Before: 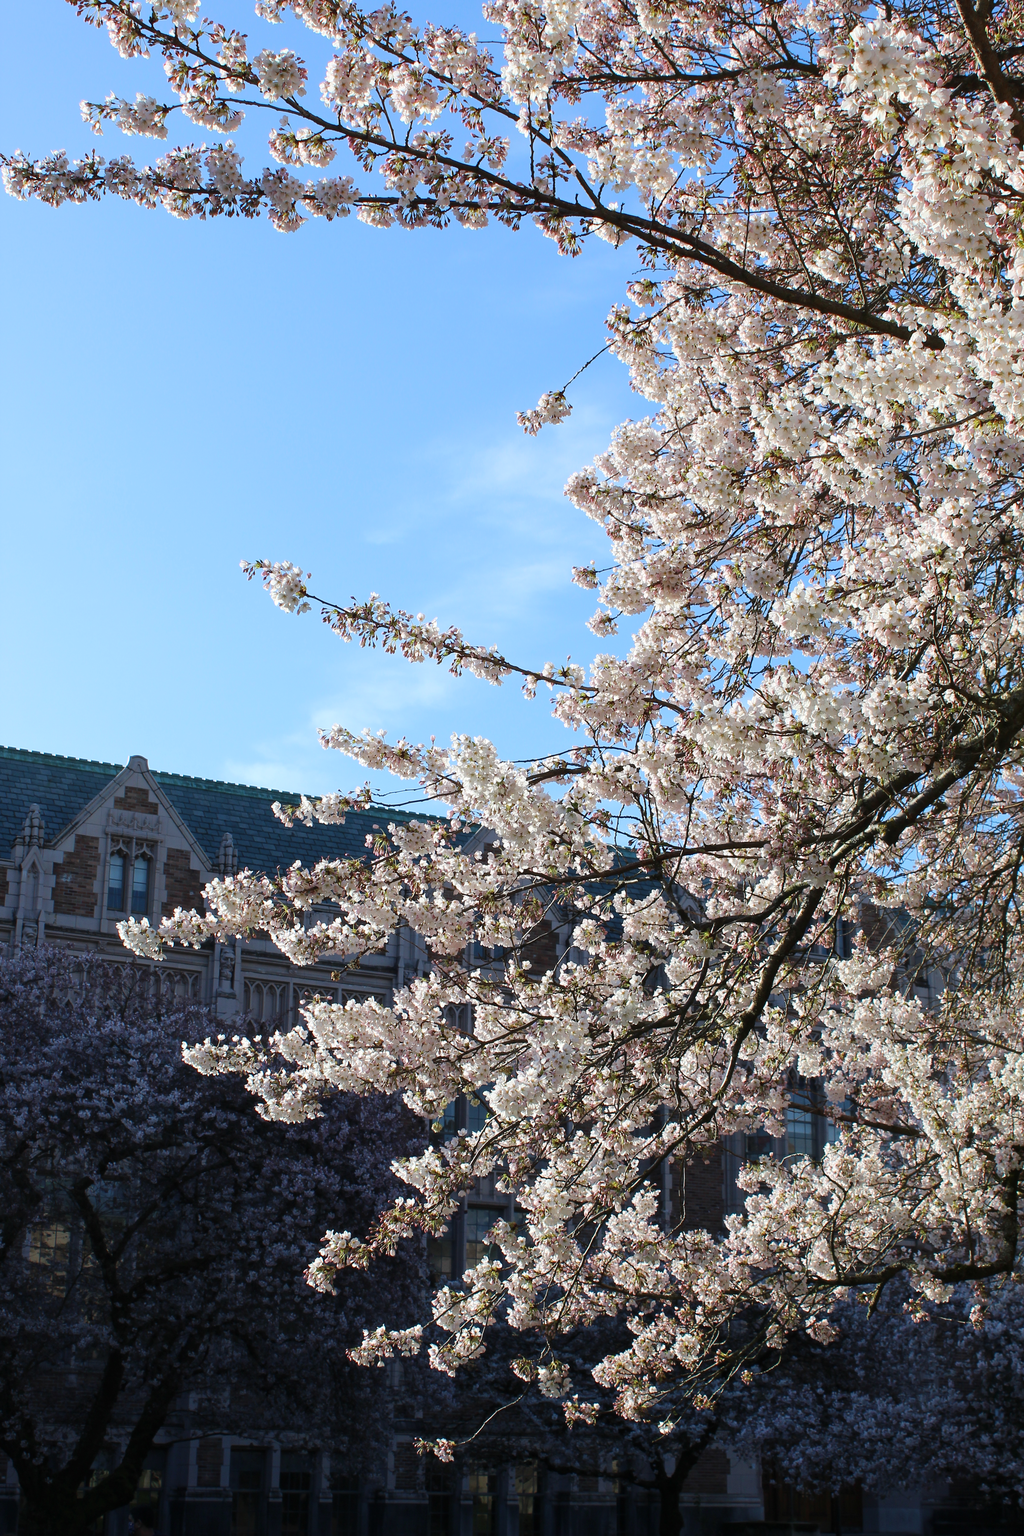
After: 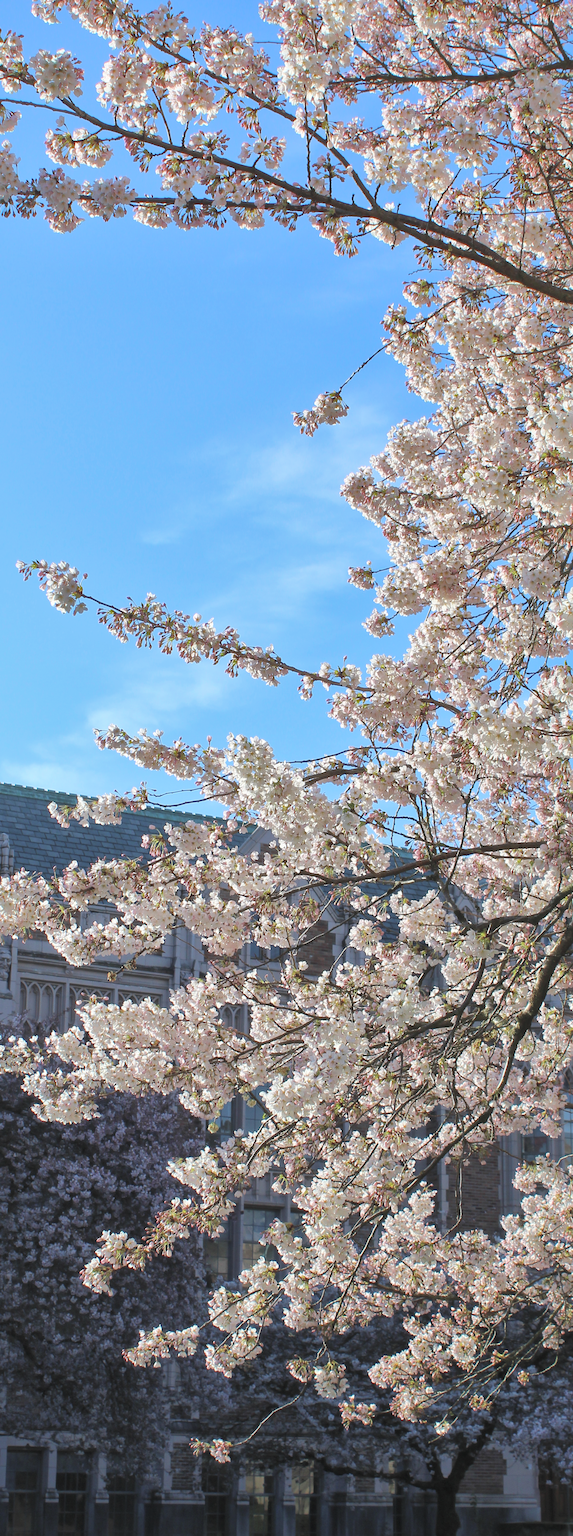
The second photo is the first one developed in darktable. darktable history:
contrast brightness saturation: brightness 0.284
shadows and highlights: shadows 39.63, highlights -60.05
crop: left 21.904%, right 22.13%, bottom 0.007%
